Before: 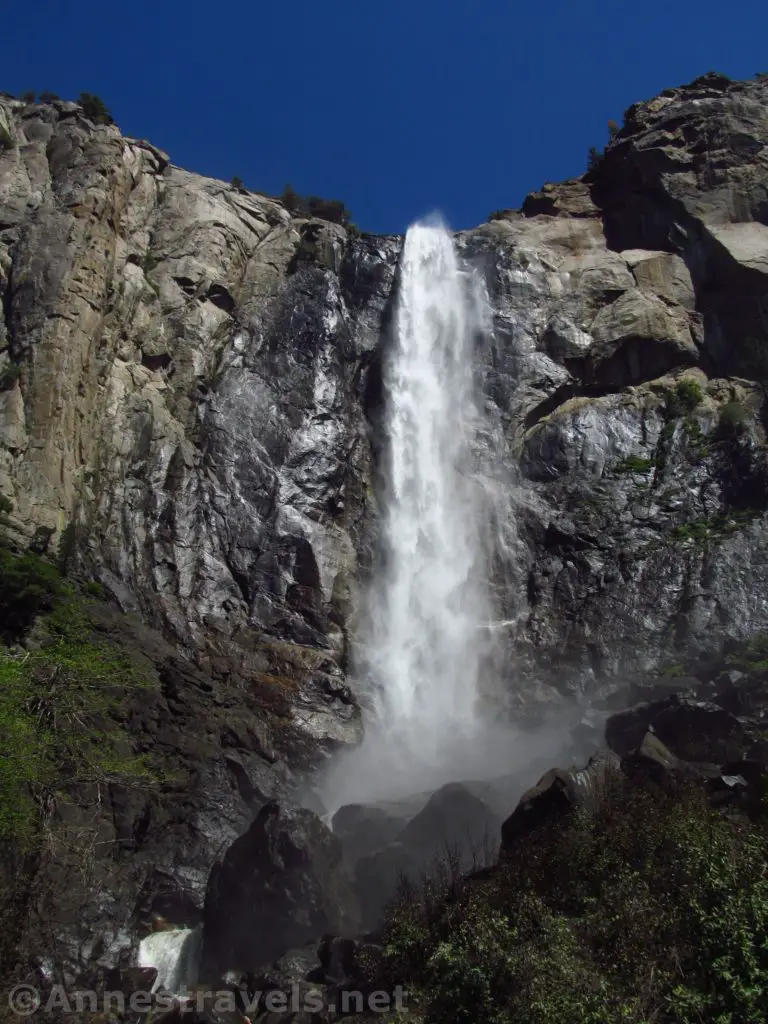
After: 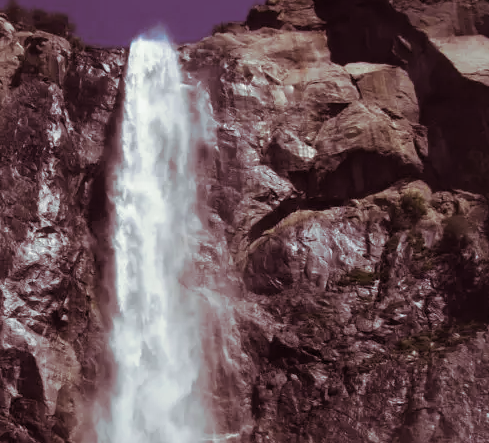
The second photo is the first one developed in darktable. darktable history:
crop: left 36.005%, top 18.293%, right 0.31%, bottom 38.444%
split-toning: on, module defaults
